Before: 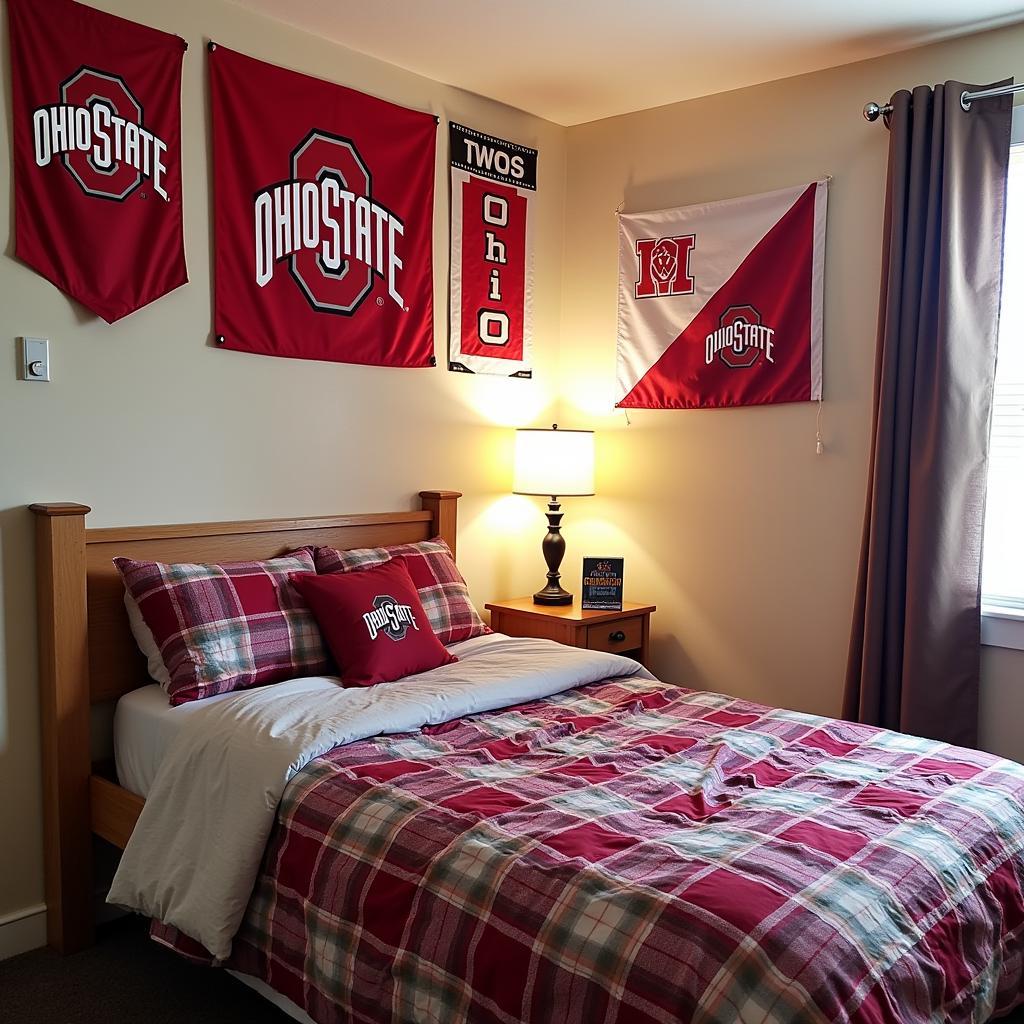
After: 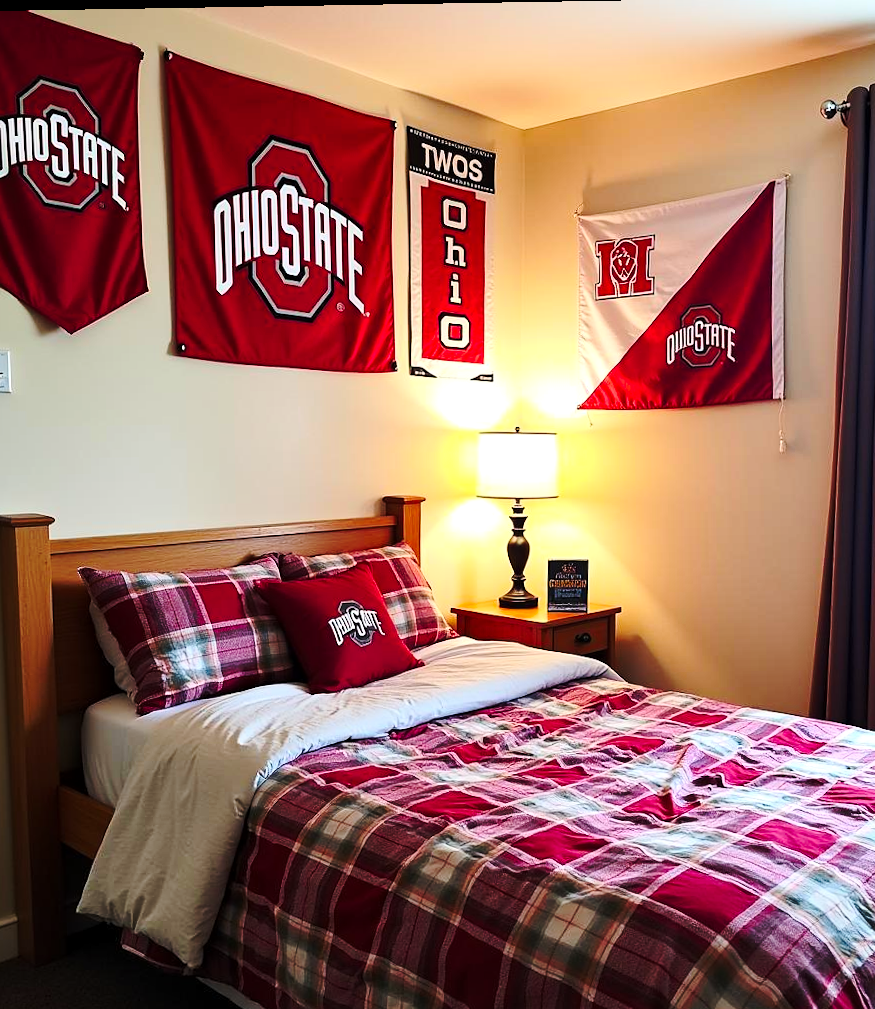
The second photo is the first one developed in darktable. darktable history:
exposure: exposure 0.206 EV, compensate highlight preservation false
base curve: curves: ch0 [(0, 0) (0.073, 0.04) (0.157, 0.139) (0.492, 0.492) (0.758, 0.758) (1, 1)], preserve colors none
contrast brightness saturation: contrast 0.201, brightness 0.164, saturation 0.226
crop and rotate: angle 0.962°, left 4.308%, top 0.482%, right 11.581%, bottom 2.588%
local contrast: mode bilateral grid, contrast 20, coarseness 50, detail 119%, midtone range 0.2
